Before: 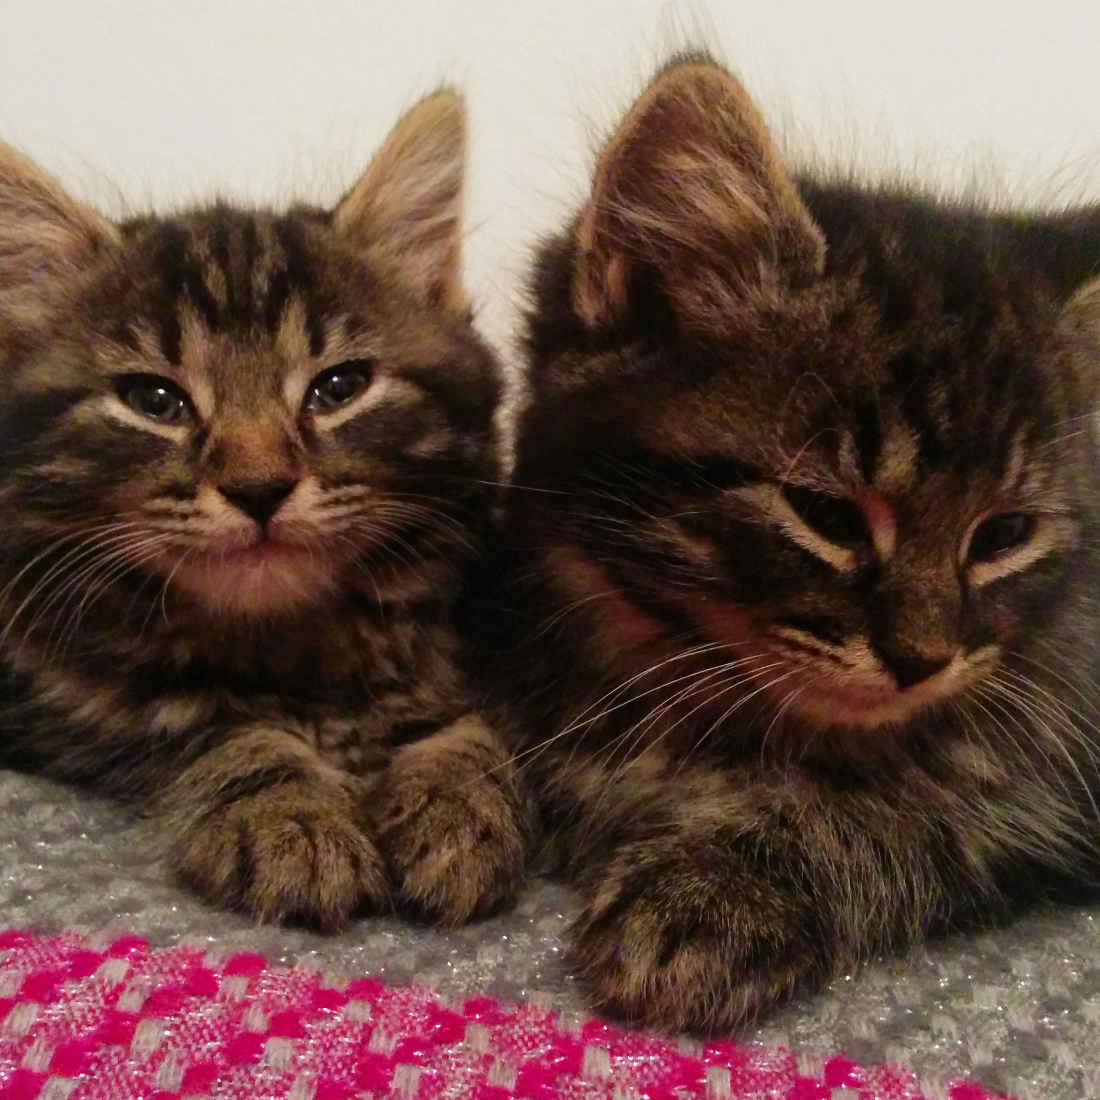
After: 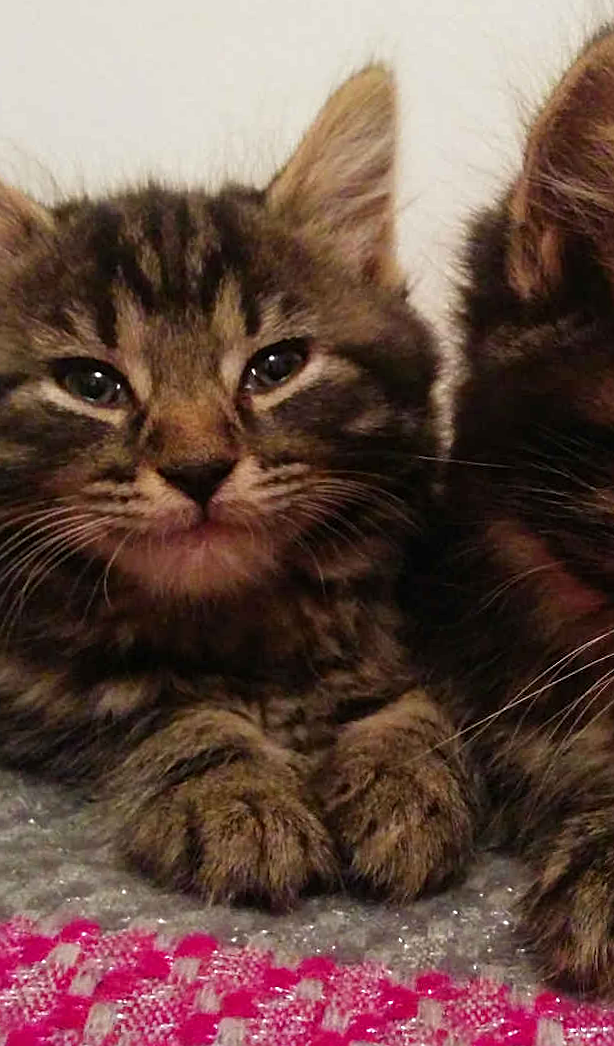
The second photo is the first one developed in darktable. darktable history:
crop: left 5.114%, right 38.589%
rotate and perspective: rotation -1.42°, crop left 0.016, crop right 0.984, crop top 0.035, crop bottom 0.965
sharpen: on, module defaults
